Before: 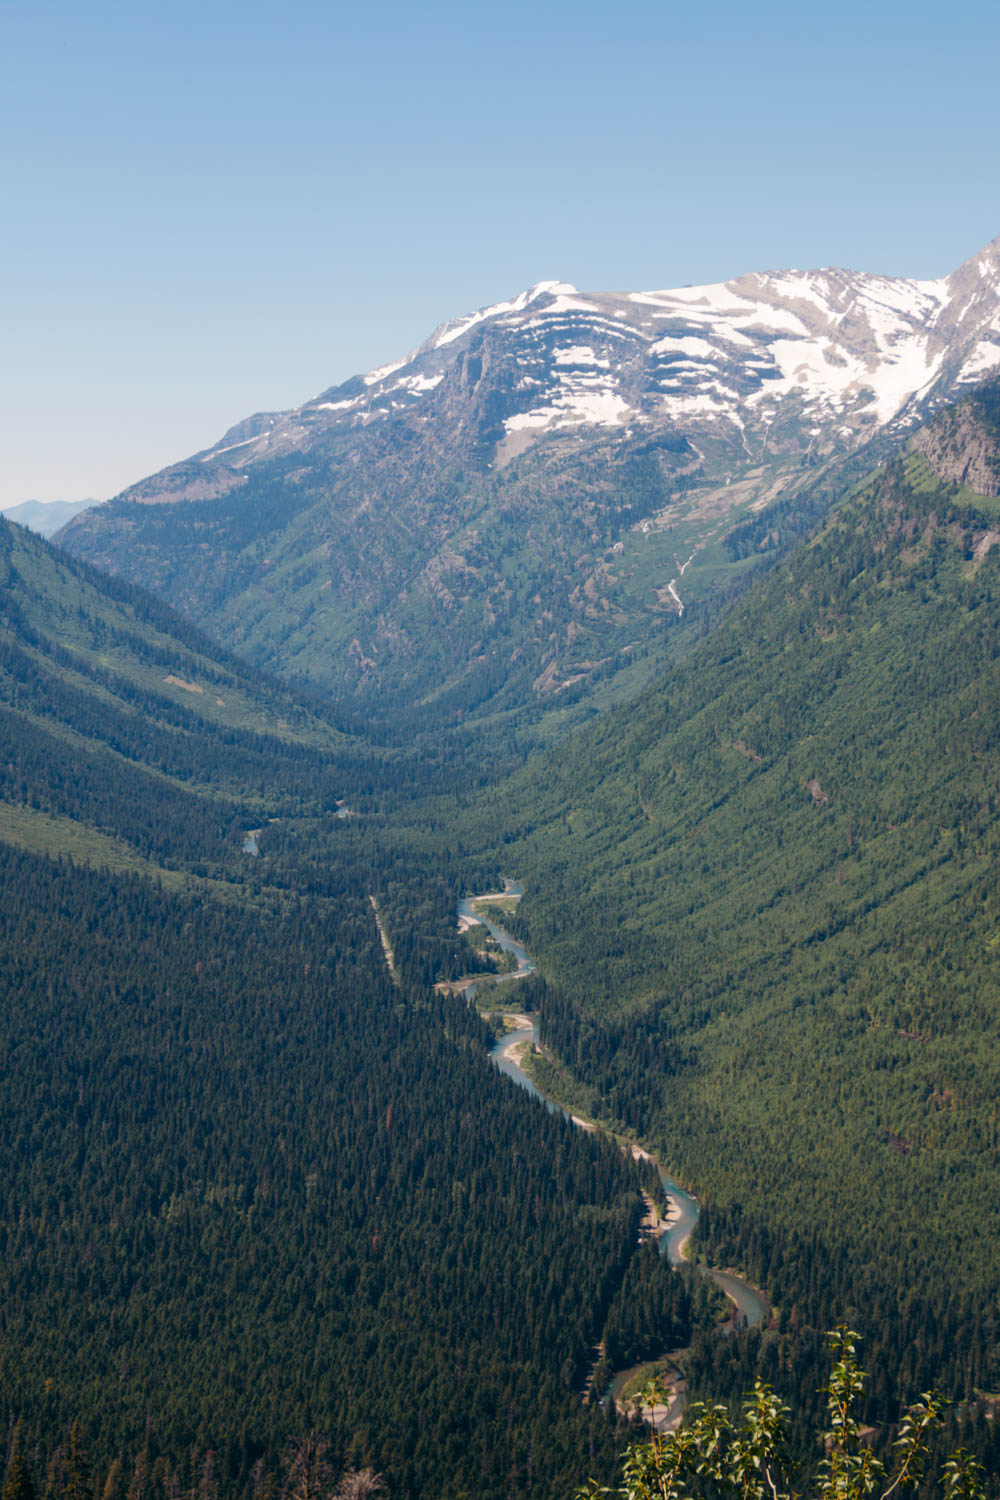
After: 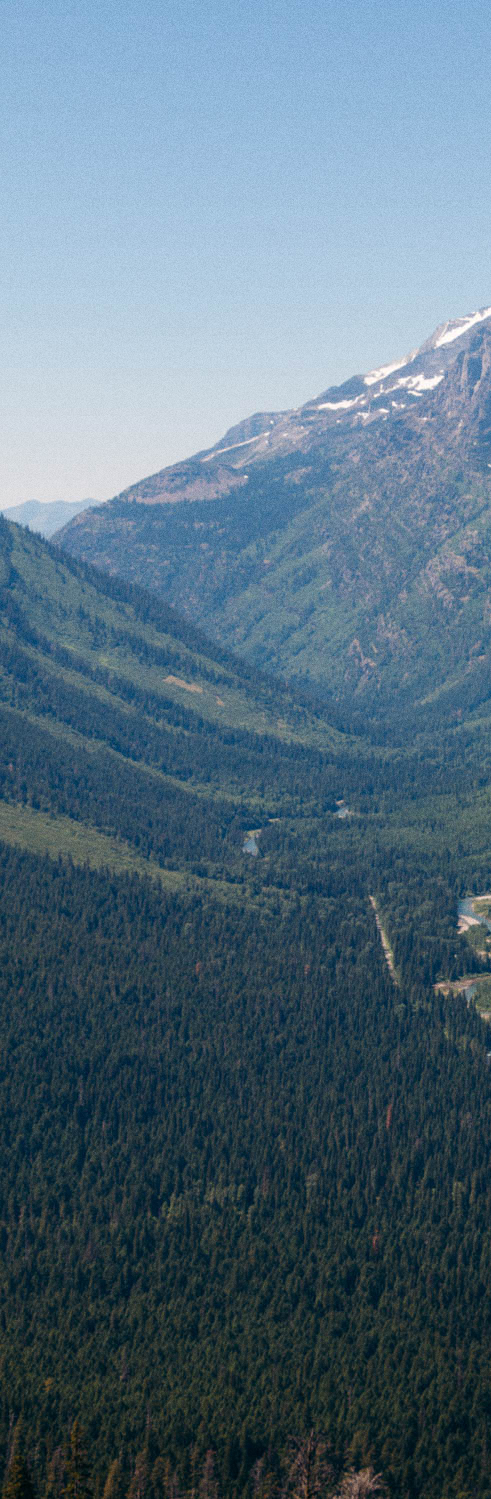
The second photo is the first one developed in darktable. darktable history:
grain: on, module defaults
crop and rotate: left 0%, top 0%, right 50.845%
